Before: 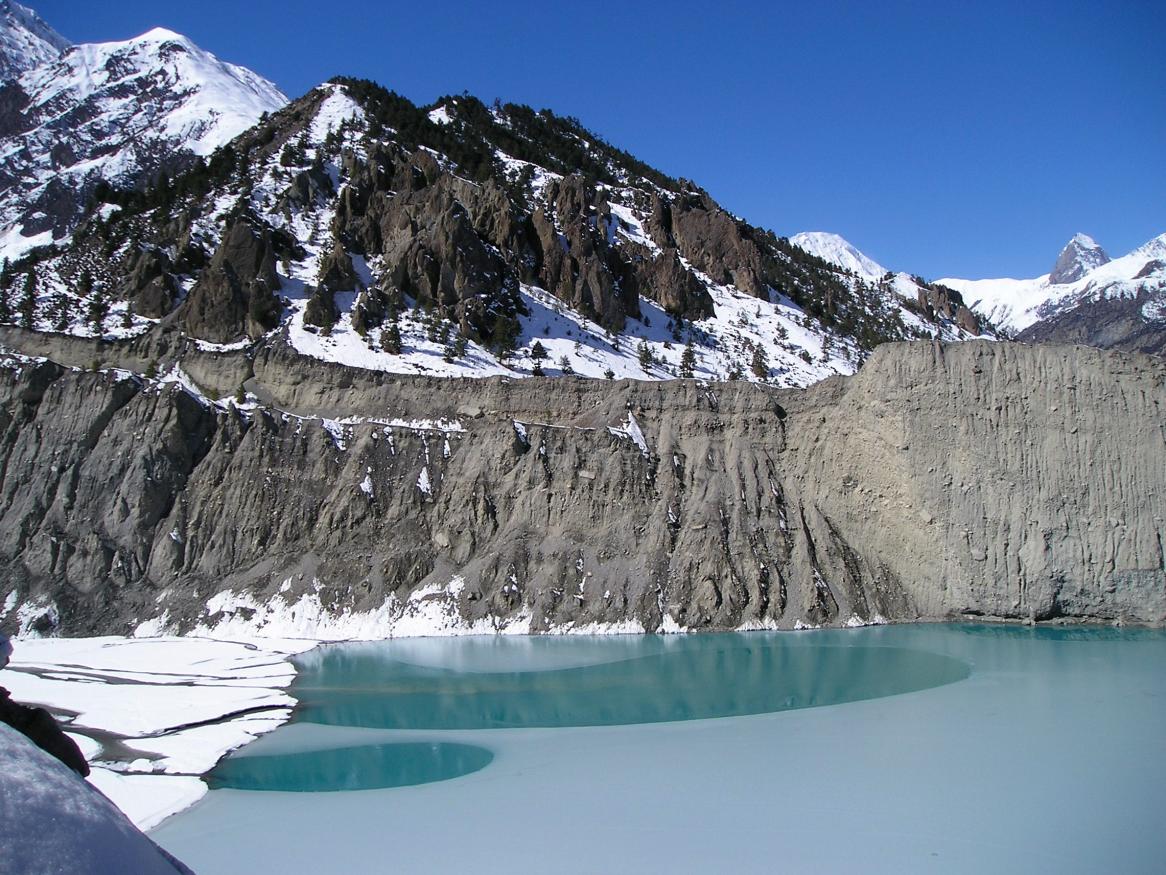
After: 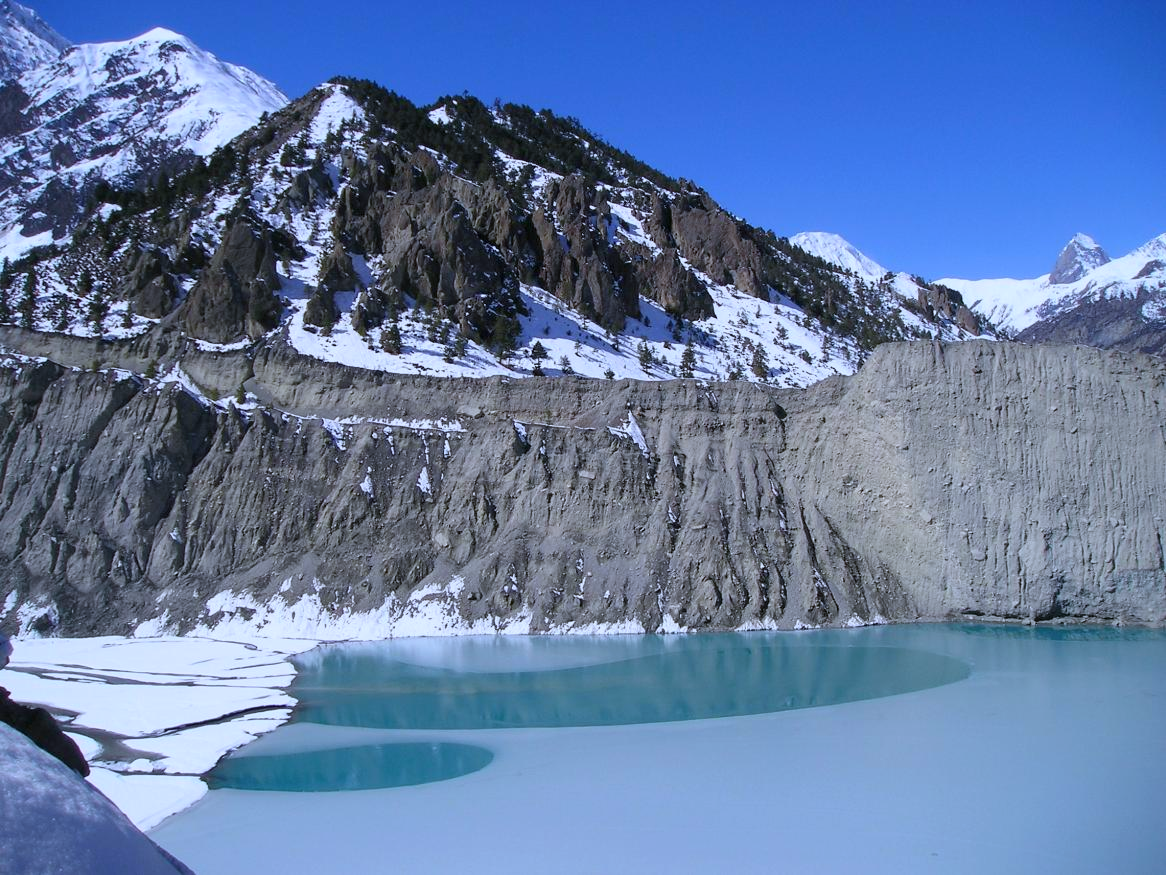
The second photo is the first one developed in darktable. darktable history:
color balance rgb: contrast -10%
white balance: red 0.948, green 1.02, blue 1.176
